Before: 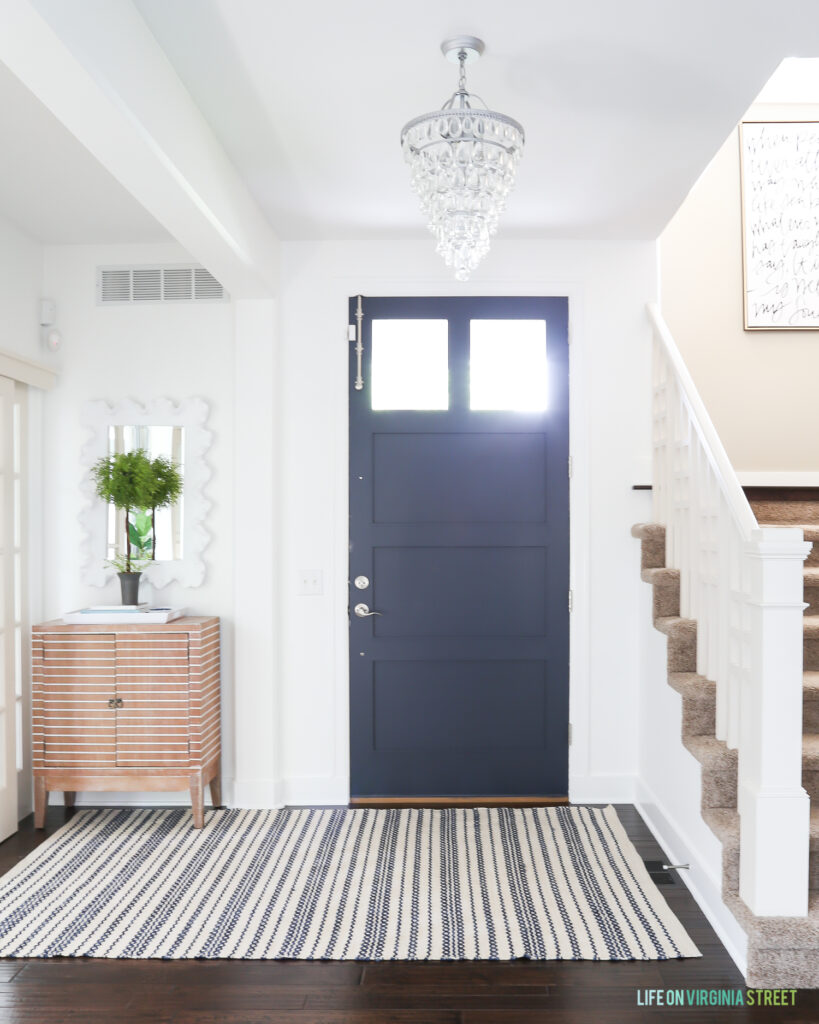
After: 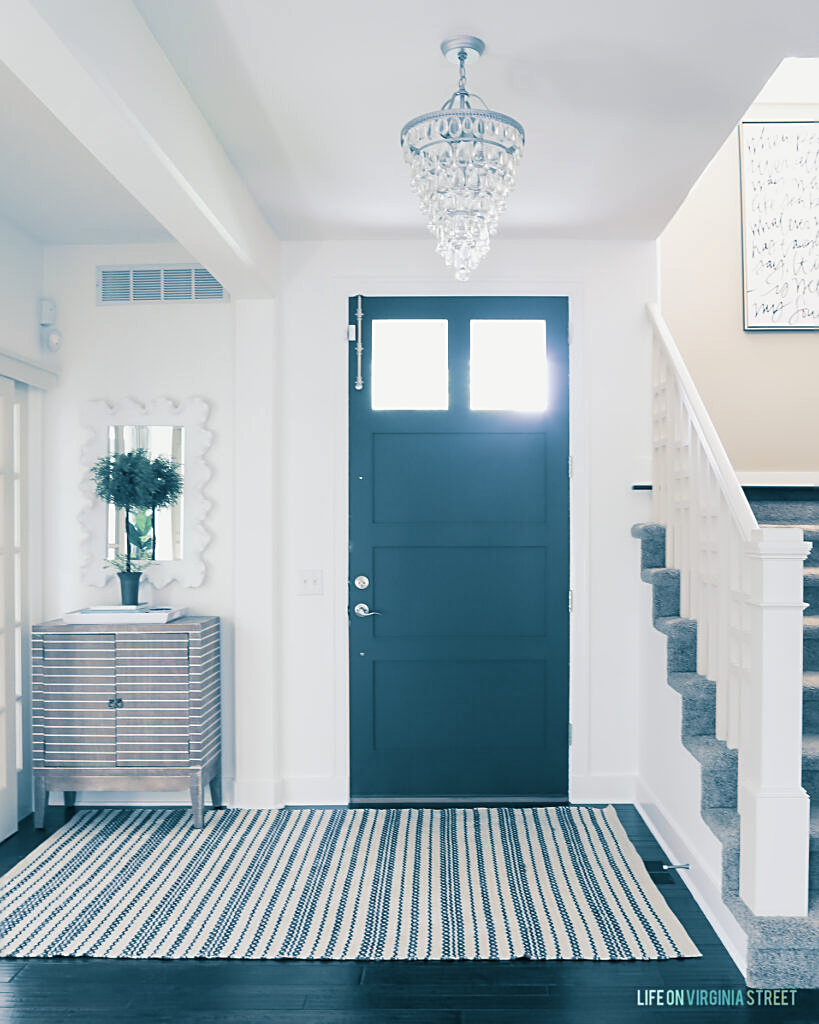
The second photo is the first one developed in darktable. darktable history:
shadows and highlights: shadows 25, white point adjustment -3, highlights -30
sharpen: on, module defaults
split-toning: shadows › hue 212.4°, balance -70
